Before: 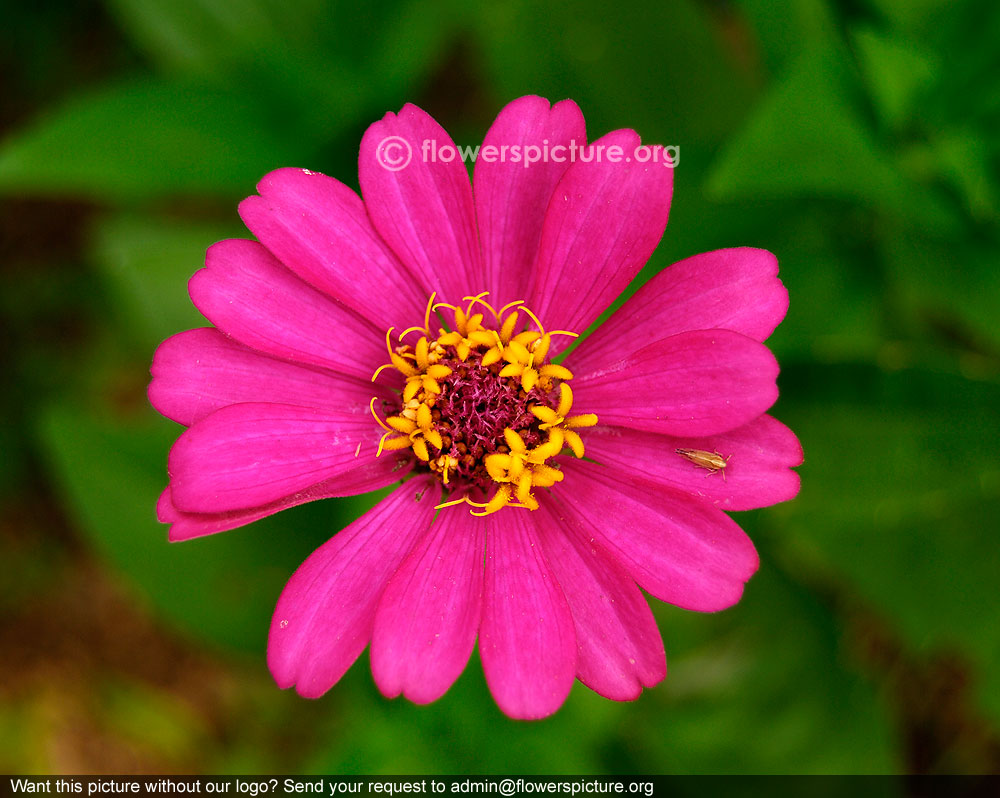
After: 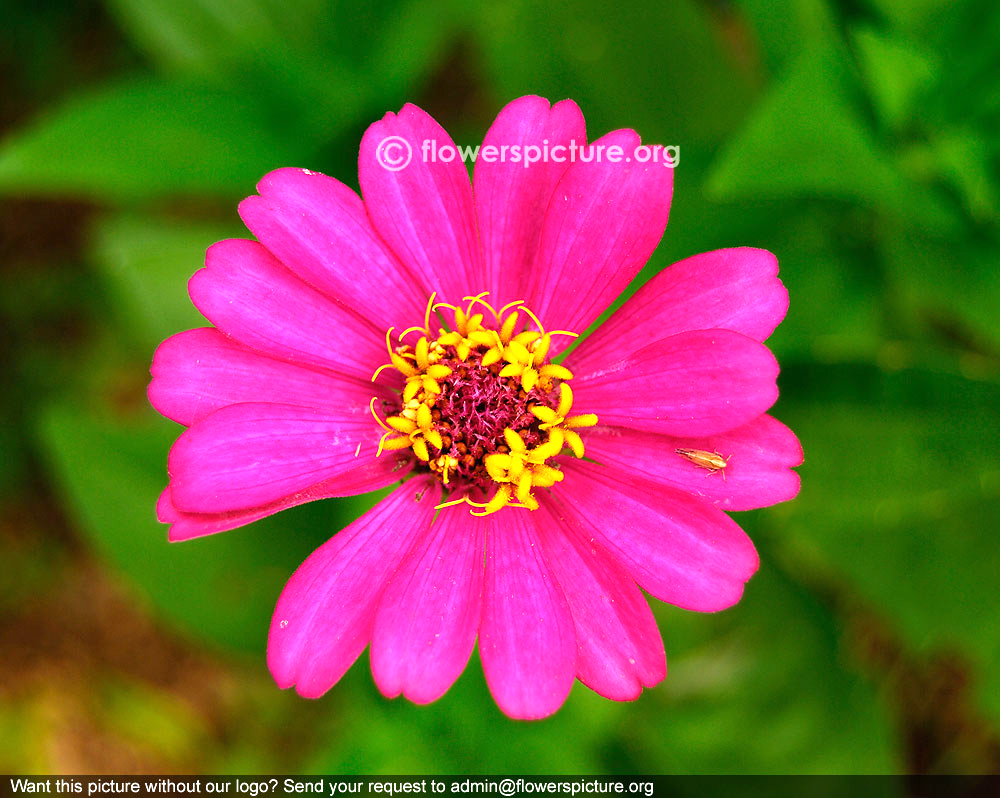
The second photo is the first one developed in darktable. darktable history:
exposure: black level correction 0, exposure 0.896 EV, compensate exposure bias true, compensate highlight preservation false
